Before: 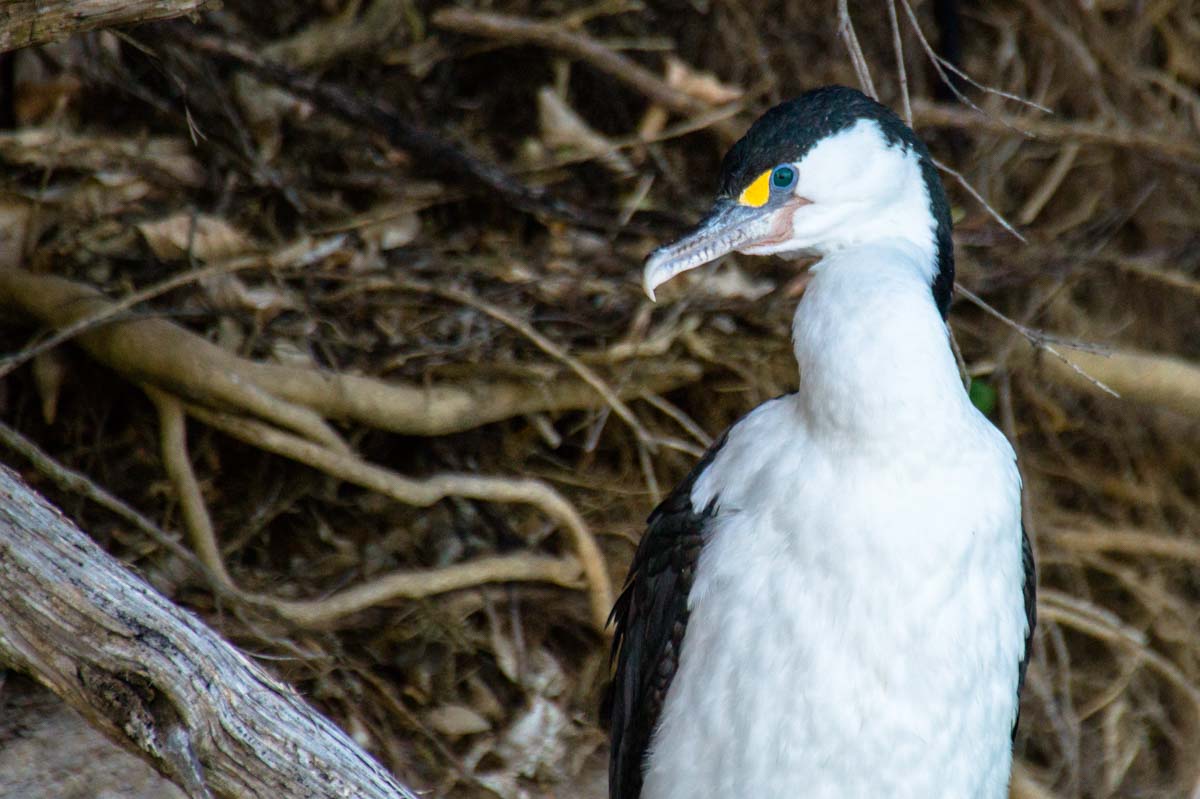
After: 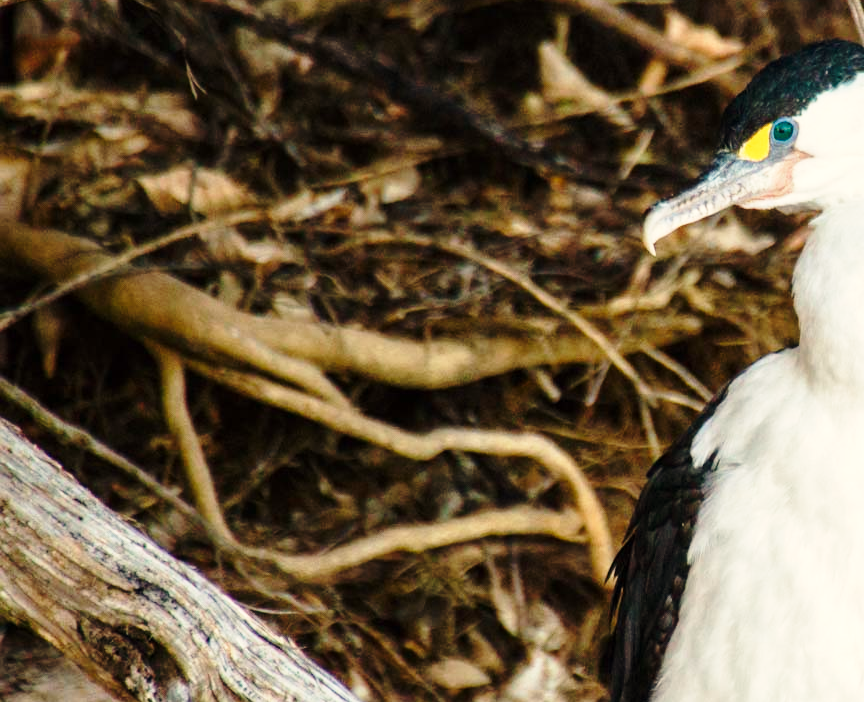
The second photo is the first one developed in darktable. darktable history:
white balance: red 1.123, blue 0.83
crop: top 5.803%, right 27.864%, bottom 5.804%
base curve: curves: ch0 [(0, 0) (0.028, 0.03) (0.121, 0.232) (0.46, 0.748) (0.859, 0.968) (1, 1)], preserve colors none
